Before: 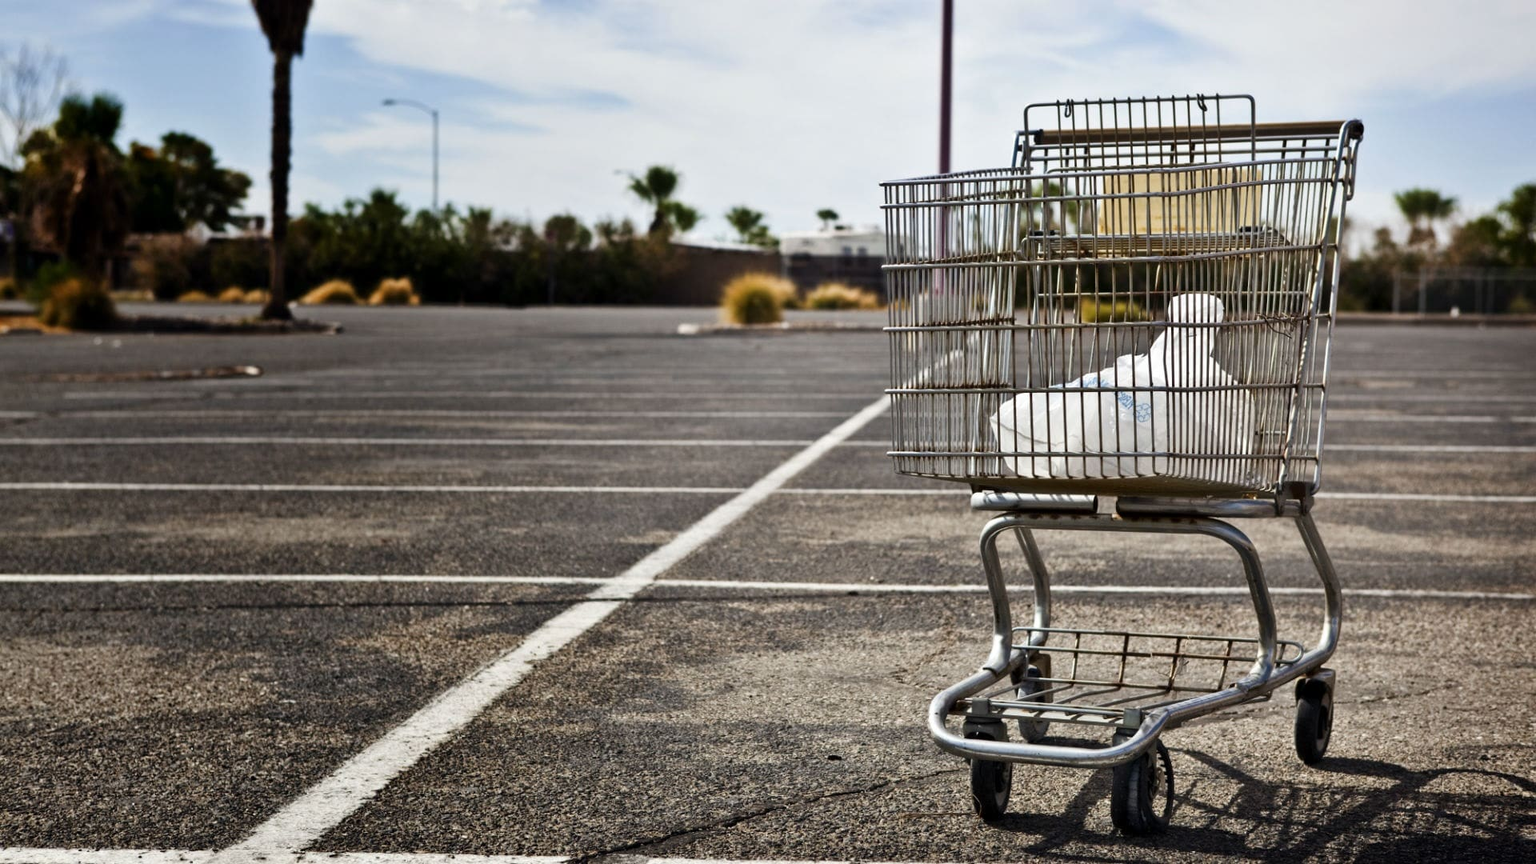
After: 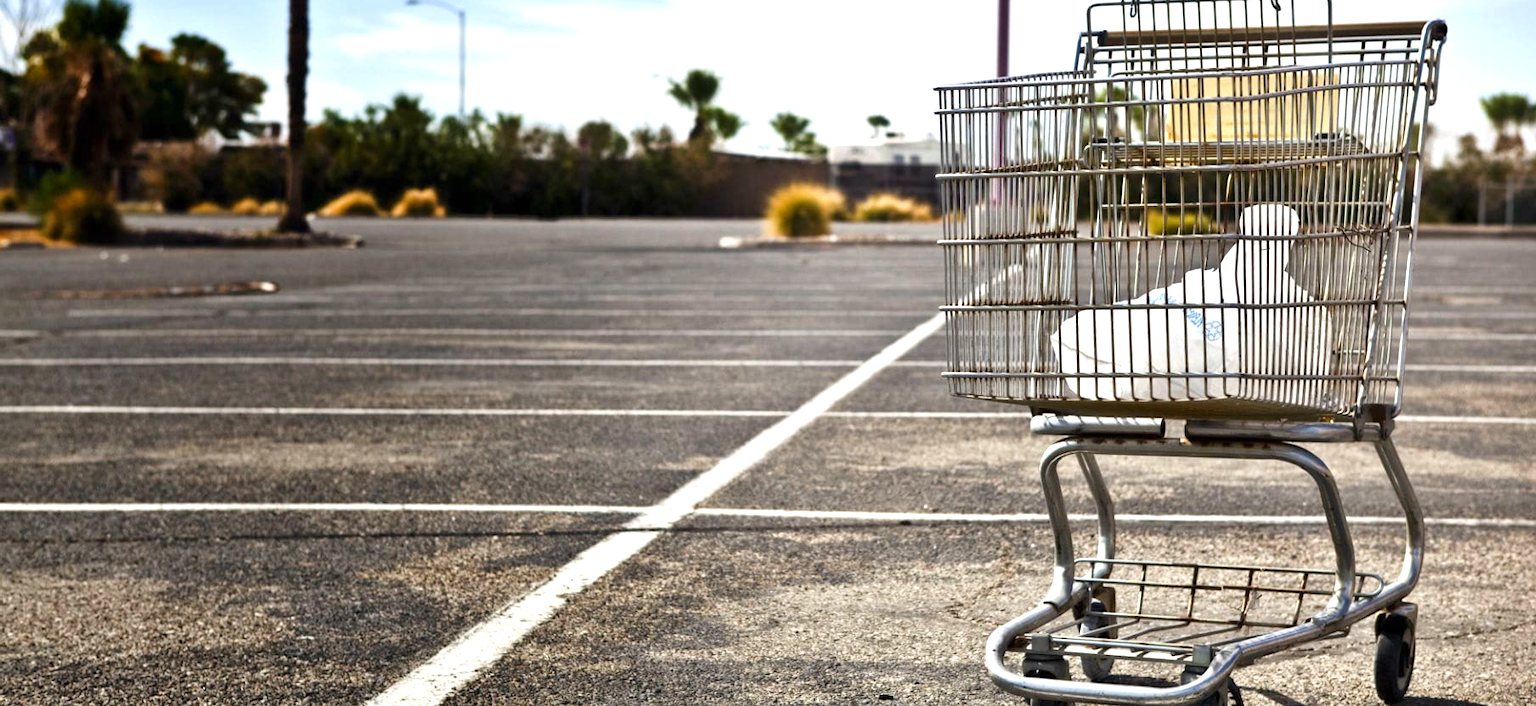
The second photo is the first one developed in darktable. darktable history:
color balance rgb: perceptual saturation grading › global saturation 10%
exposure: black level correction 0, exposure 0.7 EV, compensate exposure bias true, compensate highlight preservation false
crop and rotate: angle 0.03°, top 11.643%, right 5.651%, bottom 11.189%
